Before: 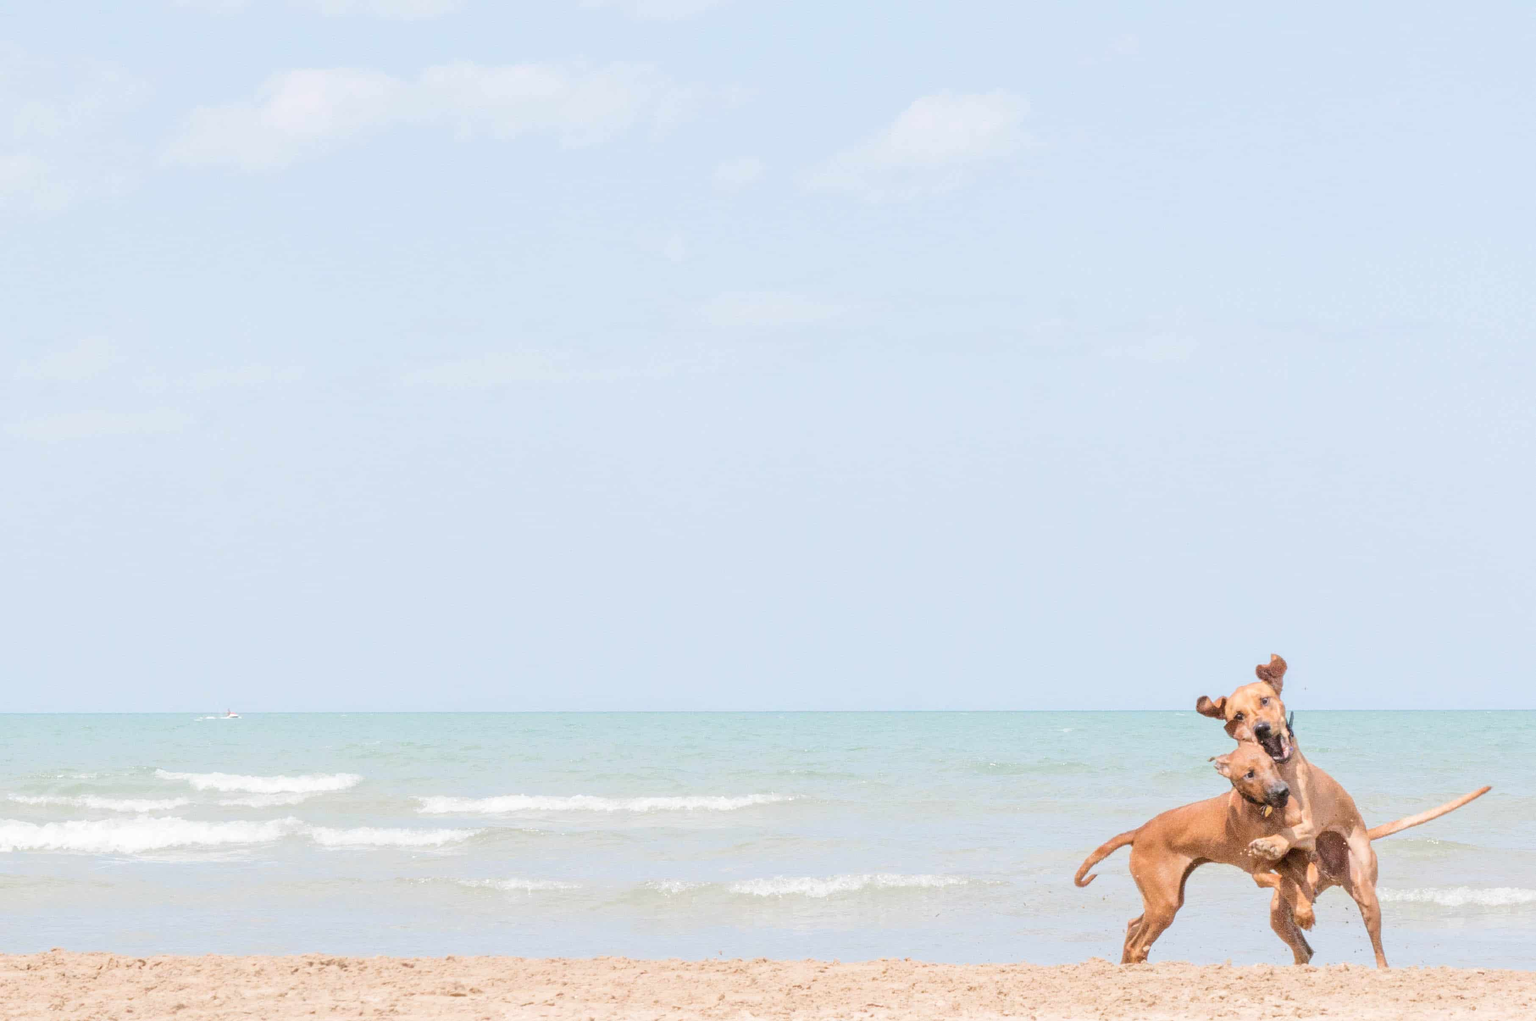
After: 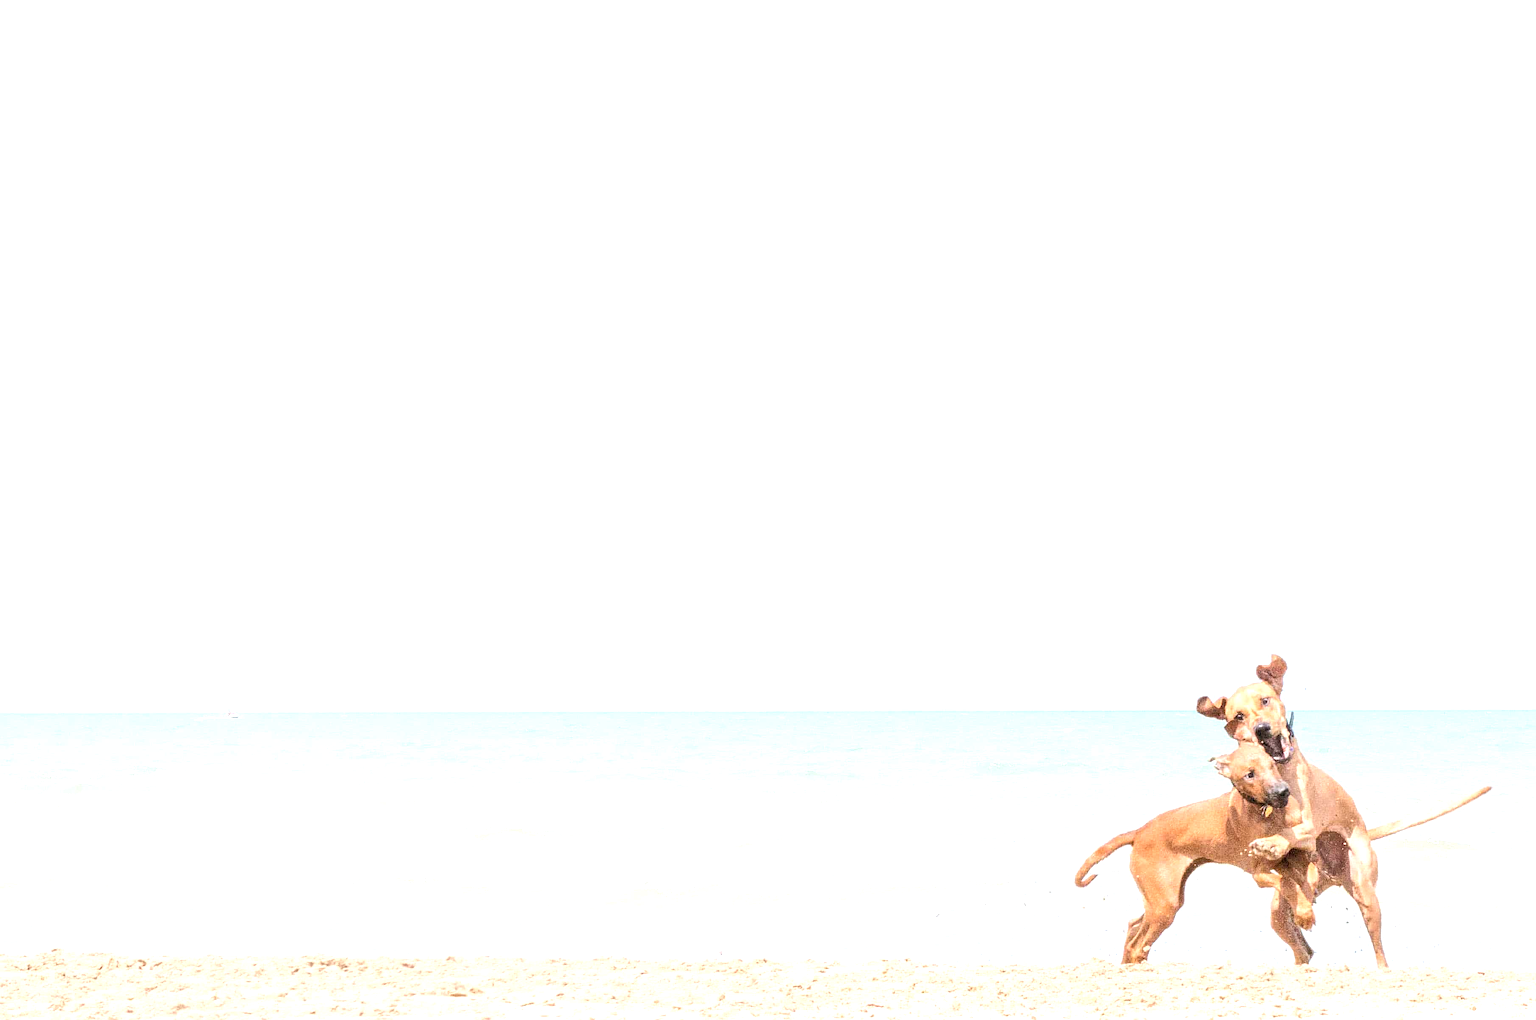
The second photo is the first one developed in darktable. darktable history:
sharpen: on, module defaults
tone equalizer: -8 EV -0.747 EV, -7 EV -0.722 EV, -6 EV -0.593 EV, -5 EV -0.424 EV, -3 EV 0.394 EV, -2 EV 0.6 EV, -1 EV 0.684 EV, +0 EV 0.764 EV
